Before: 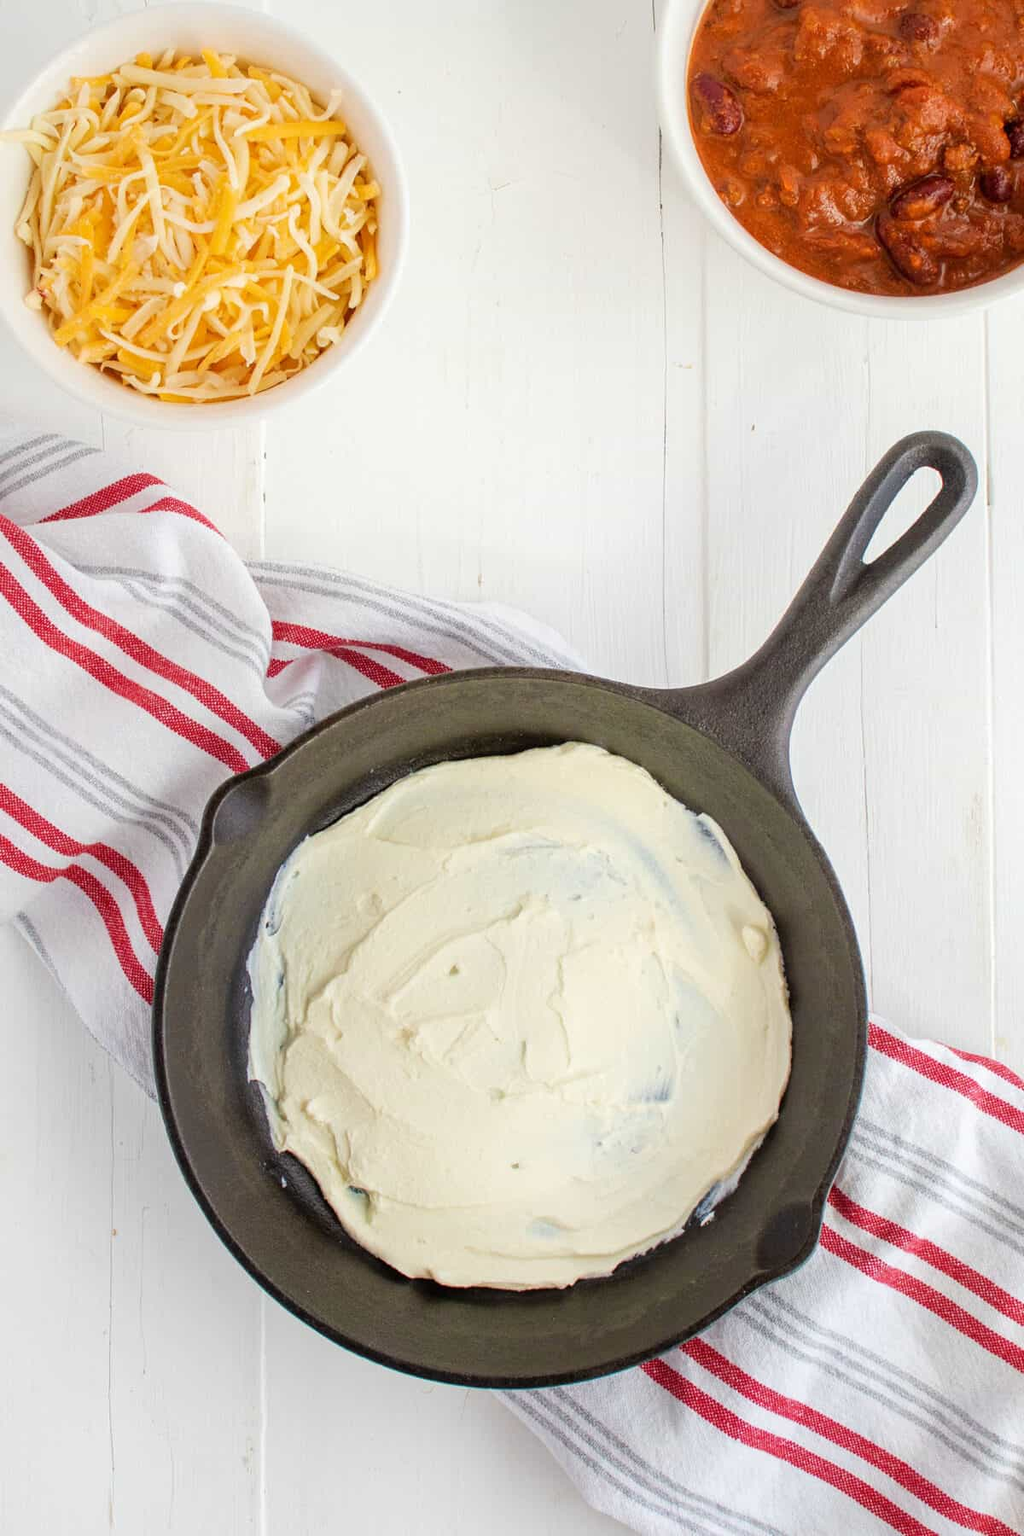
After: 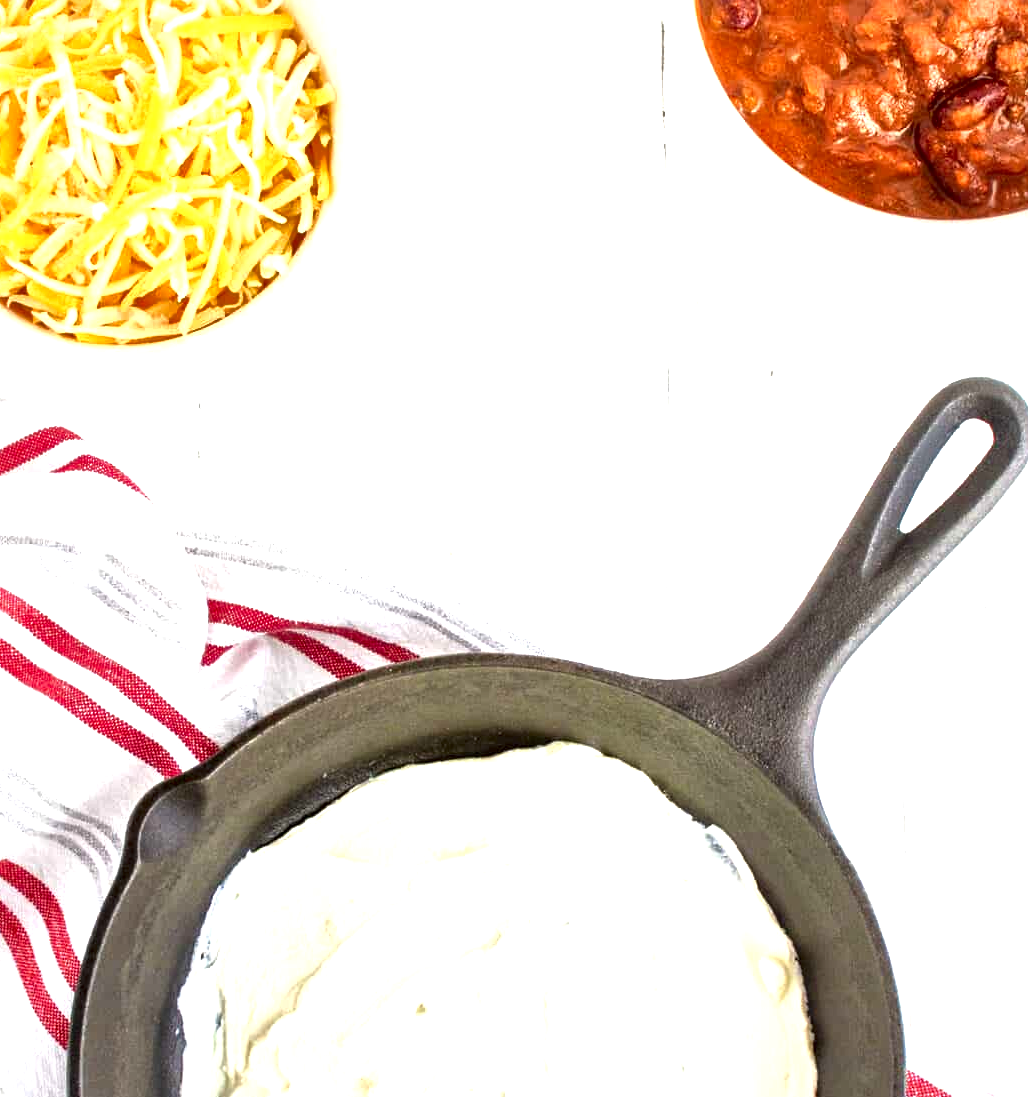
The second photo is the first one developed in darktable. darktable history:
exposure: black level correction 0, exposure 1.001 EV, compensate highlight preservation false
crop and rotate: left 9.273%, top 7.159%, right 5.054%, bottom 31.887%
local contrast: mode bilateral grid, contrast 45, coarseness 69, detail 211%, midtone range 0.2
